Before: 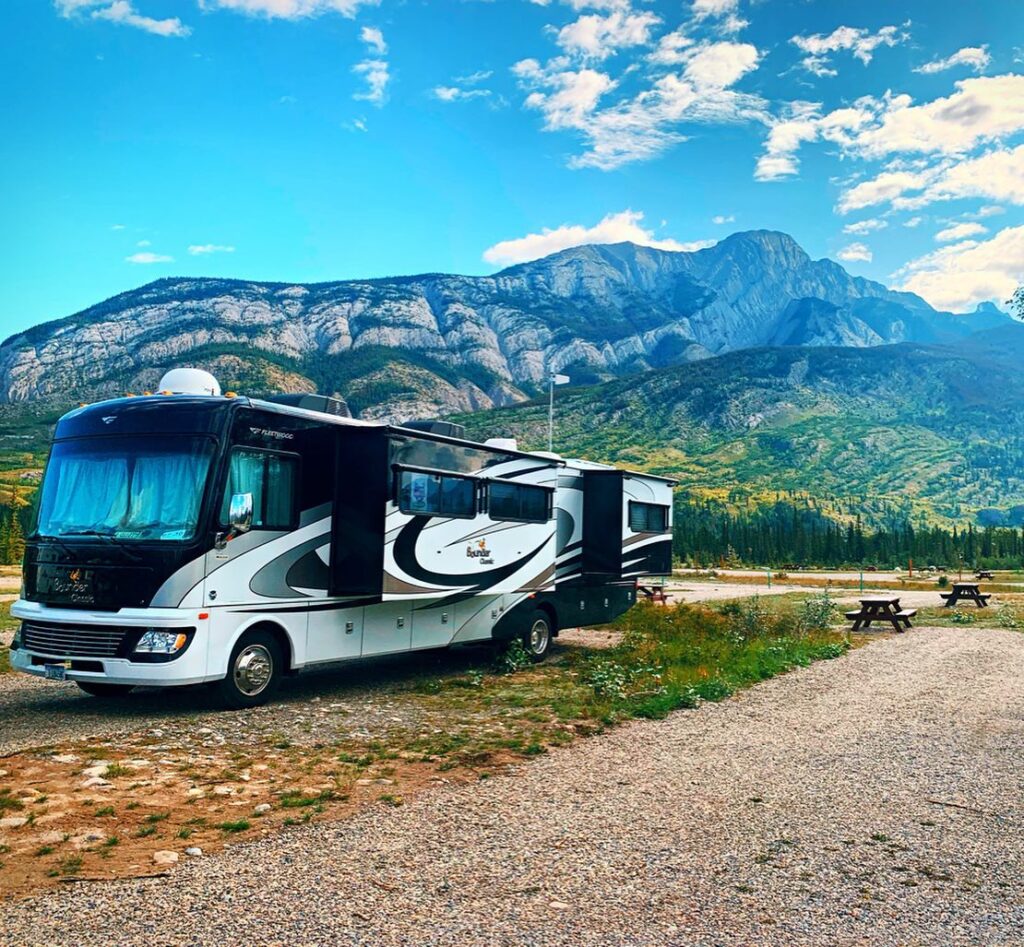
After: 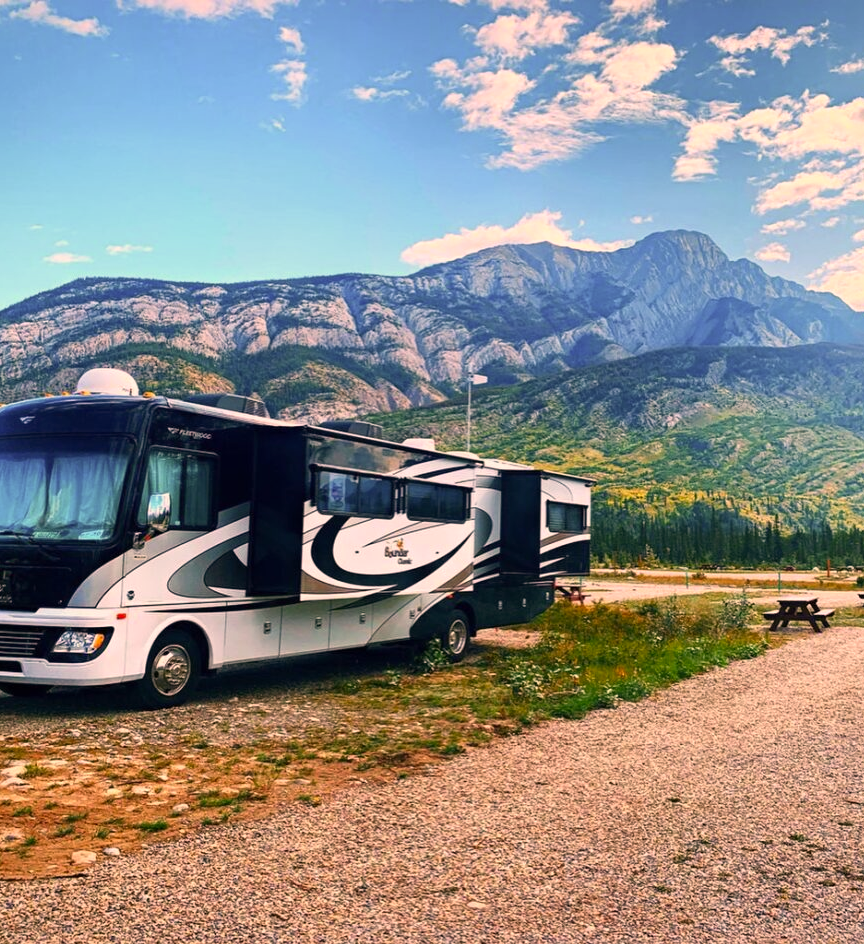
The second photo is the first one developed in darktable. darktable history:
color correction: highlights a* 17.88, highlights b* 18.79
crop: left 8.026%, right 7.374%
white balance: red 1.009, blue 1.027
